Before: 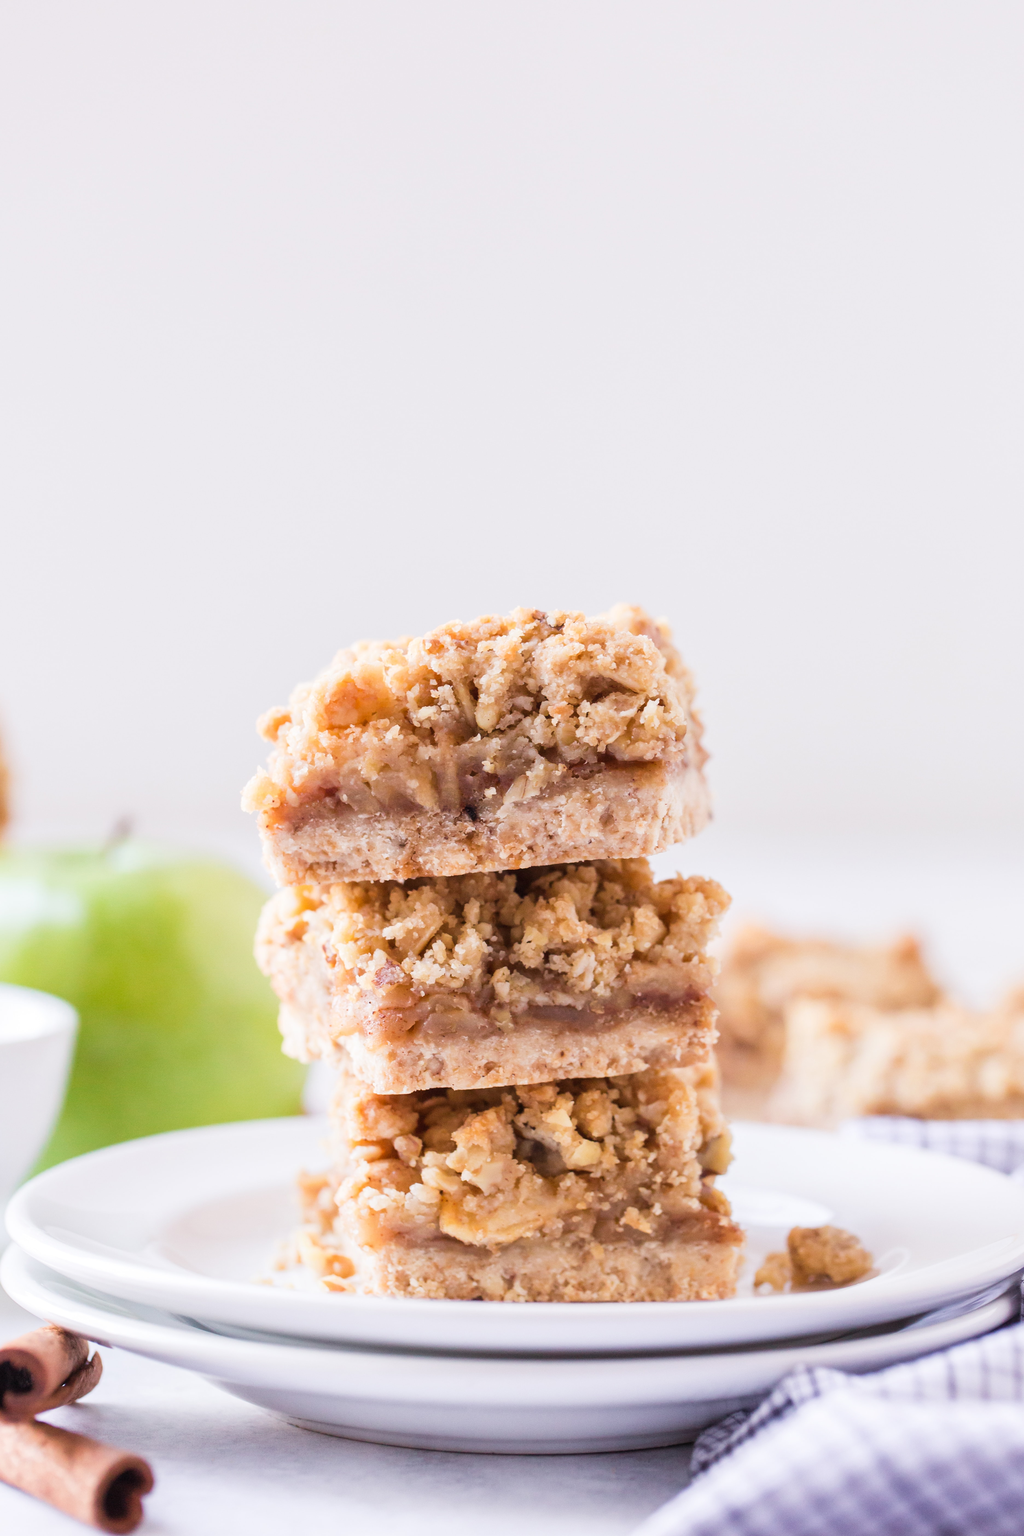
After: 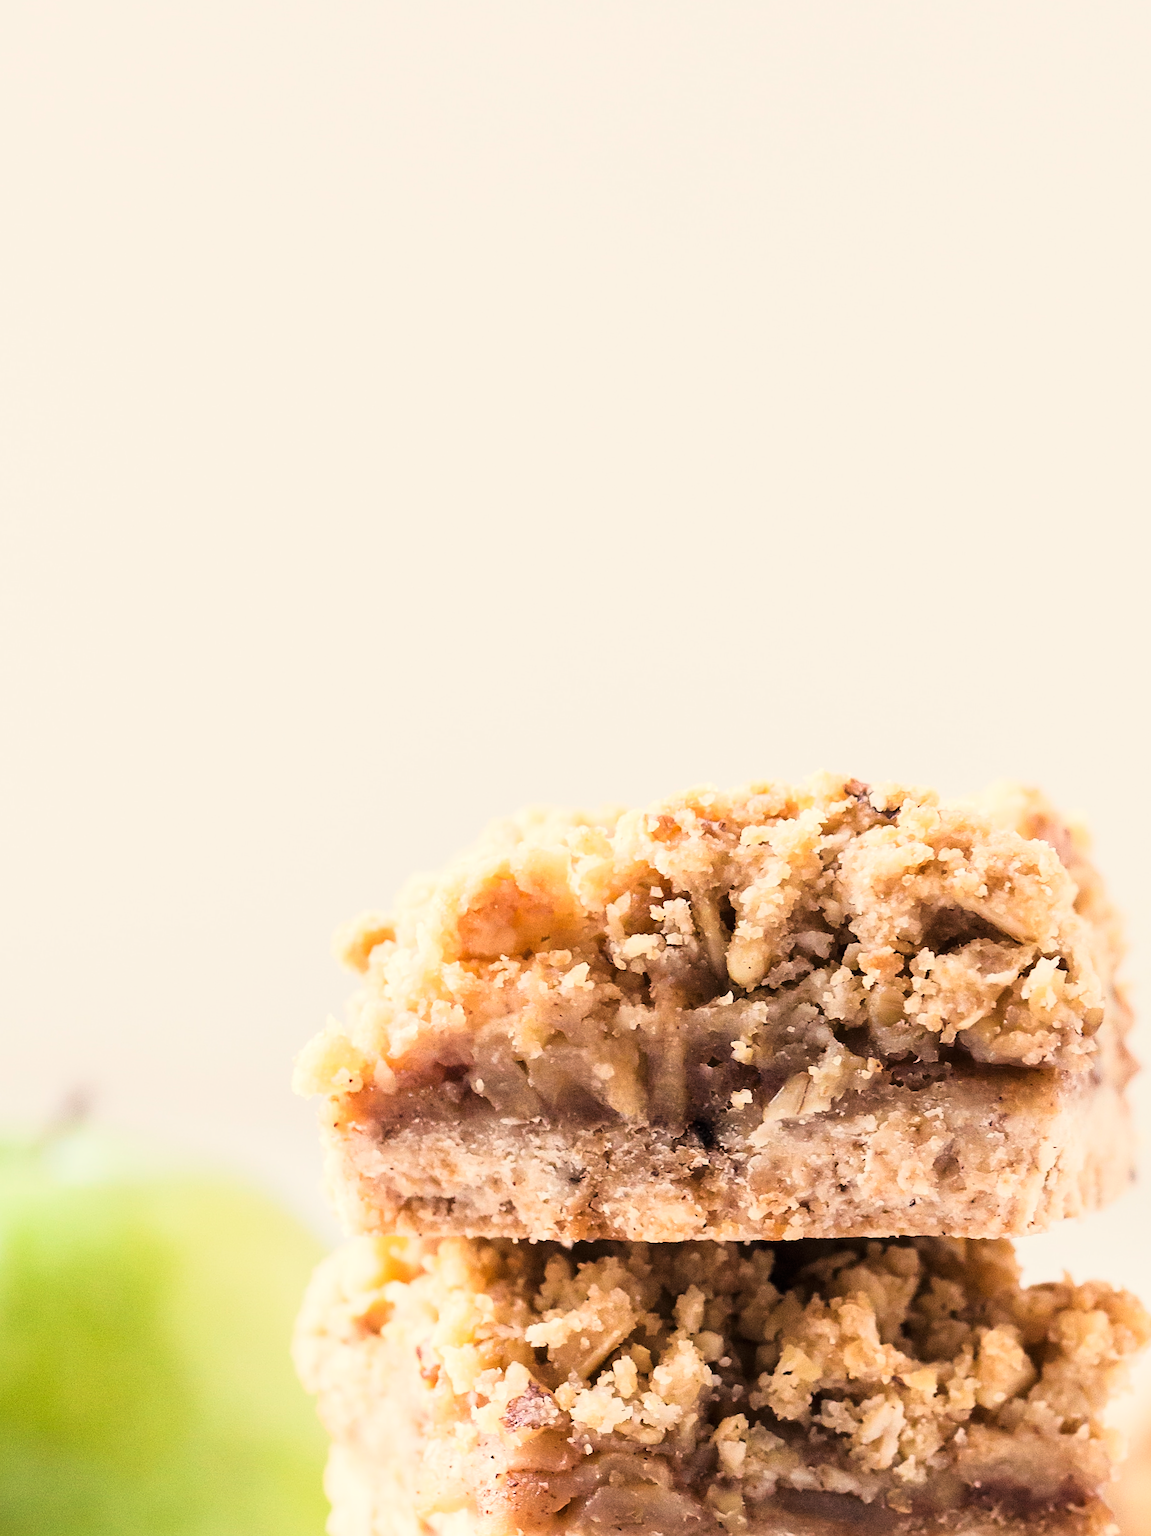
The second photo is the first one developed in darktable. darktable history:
sharpen: on, module defaults
white balance: red 1.029, blue 0.92
crop and rotate: angle -4.99°, left 2.122%, top 6.945%, right 27.566%, bottom 30.519%
tone curve: curves: ch0 [(0, 0) (0.042, 0.01) (0.223, 0.123) (0.59, 0.574) (0.802, 0.868) (1, 1)], color space Lab, linked channels, preserve colors none
